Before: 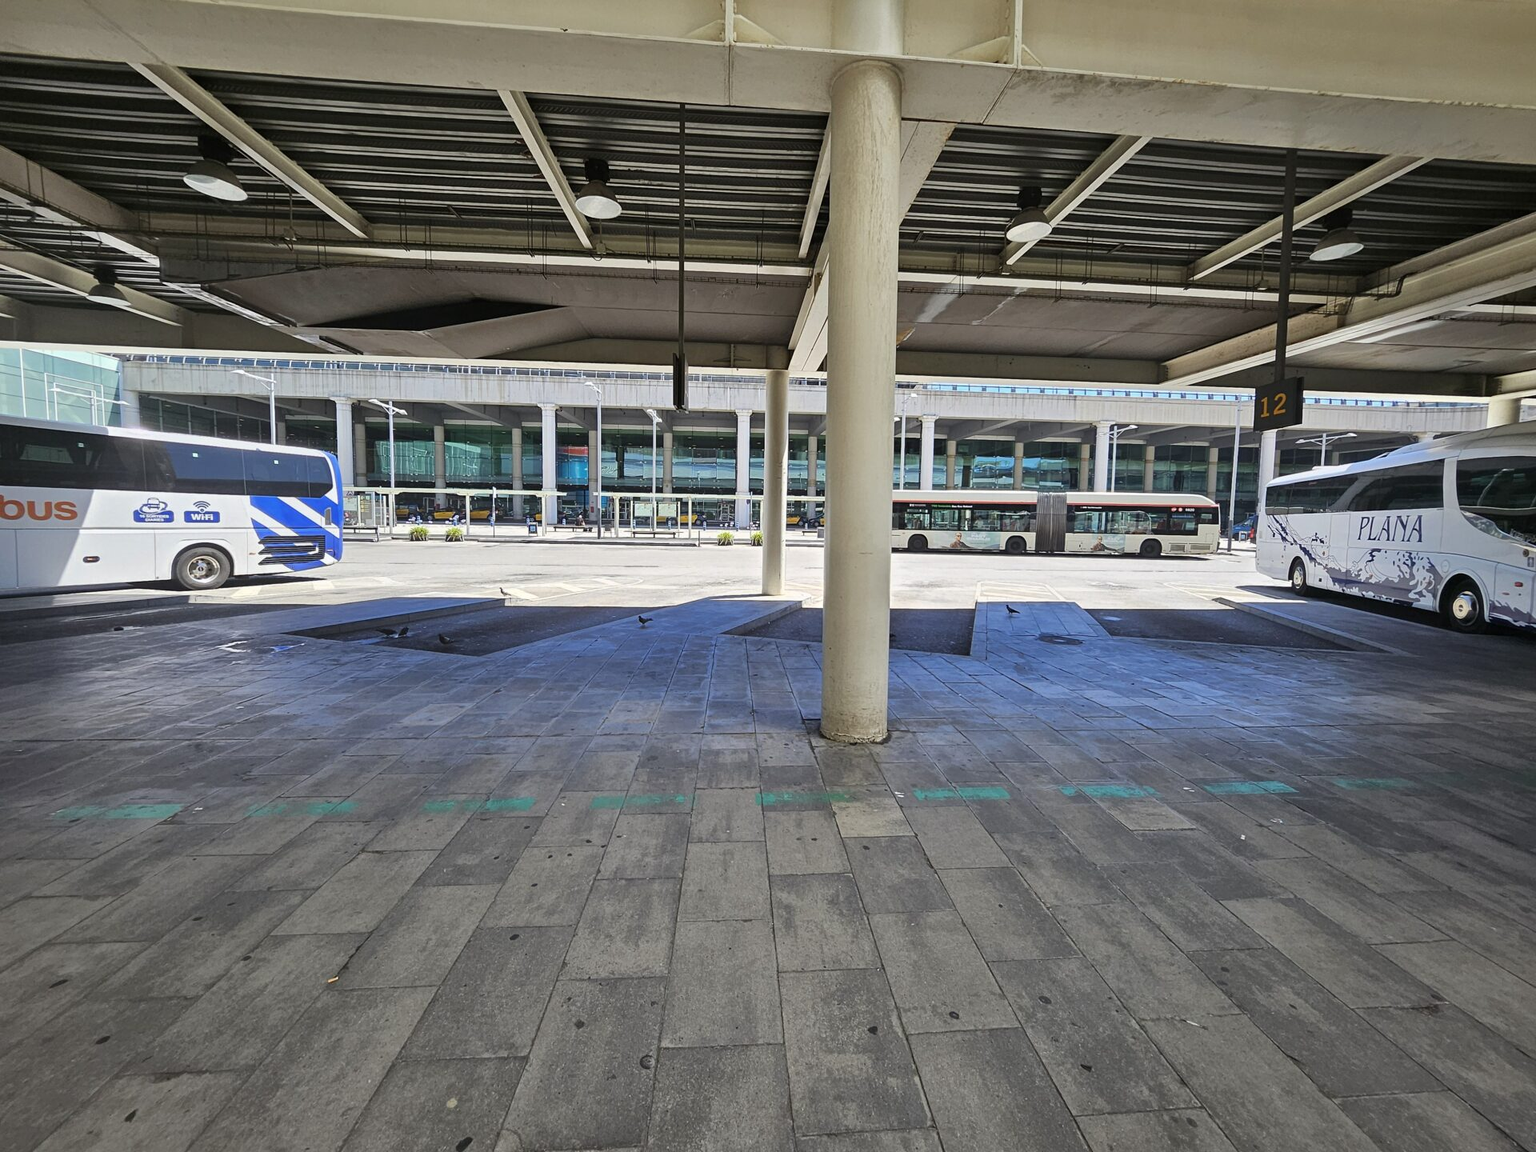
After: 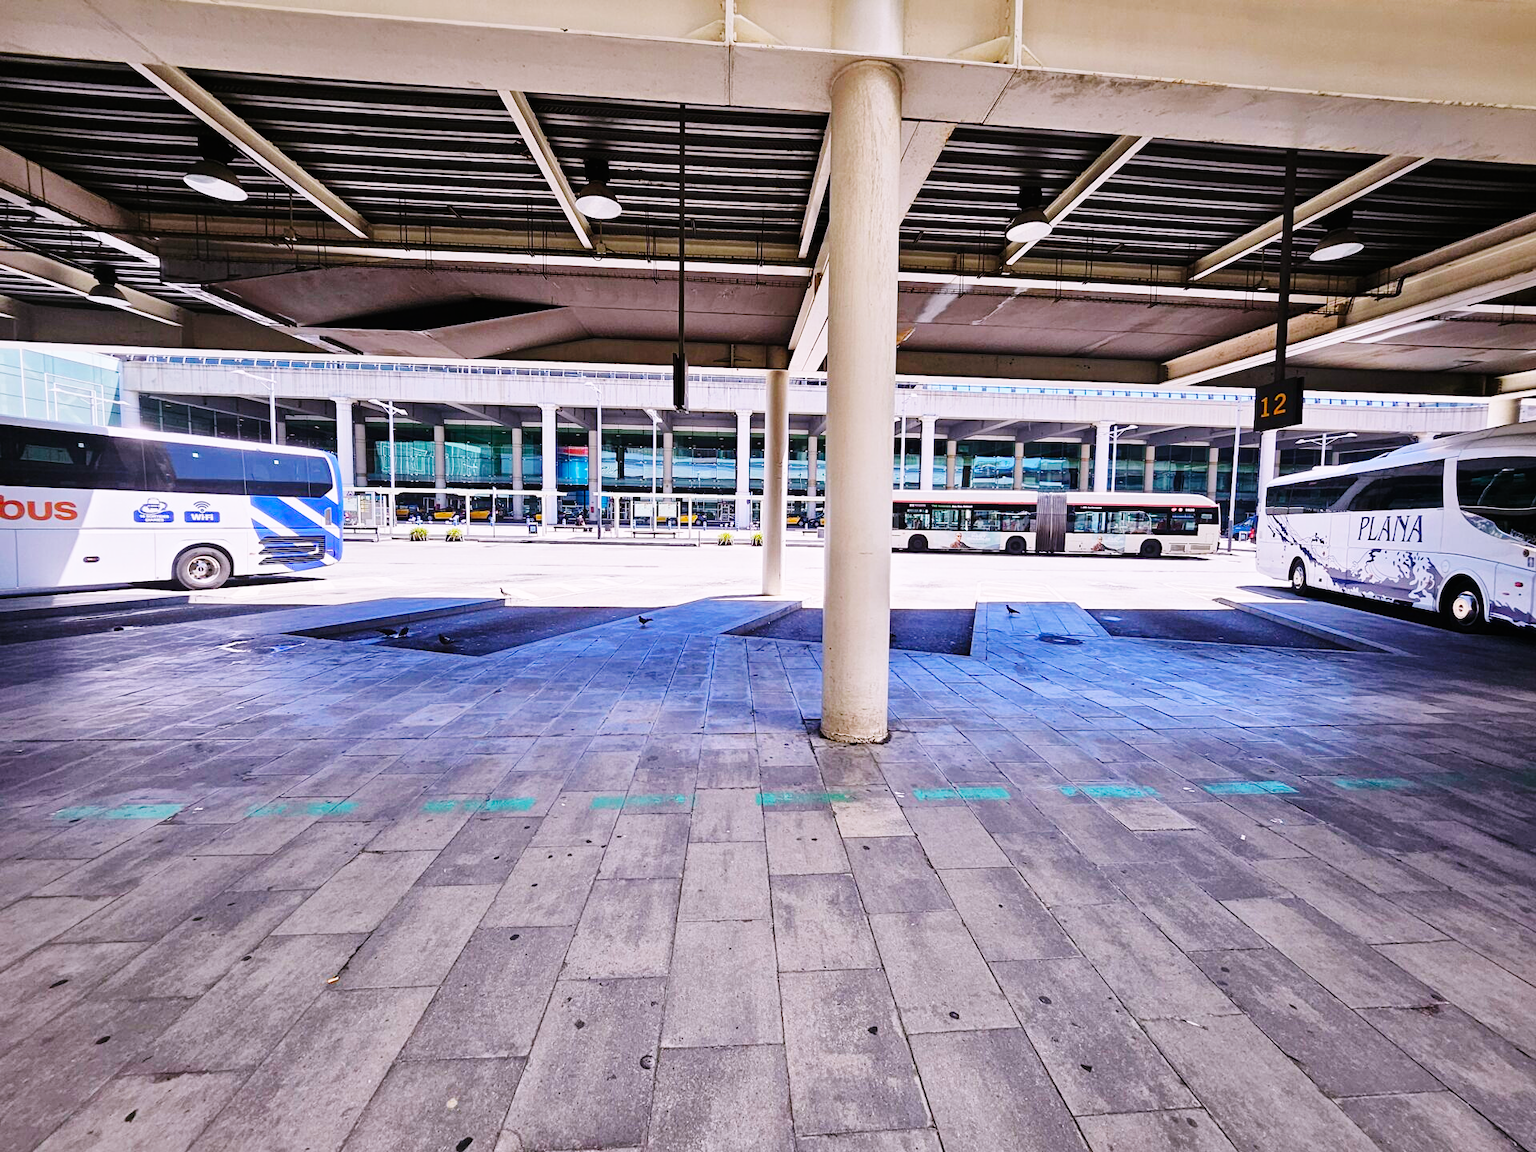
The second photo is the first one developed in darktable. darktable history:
graduated density: rotation 5.63°, offset 76.9
white balance: red 1.066, blue 1.119
base curve: curves: ch0 [(0, 0) (0, 0) (0.002, 0.001) (0.008, 0.003) (0.019, 0.011) (0.037, 0.037) (0.064, 0.11) (0.102, 0.232) (0.152, 0.379) (0.216, 0.524) (0.296, 0.665) (0.394, 0.789) (0.512, 0.881) (0.651, 0.945) (0.813, 0.986) (1, 1)], preserve colors none
